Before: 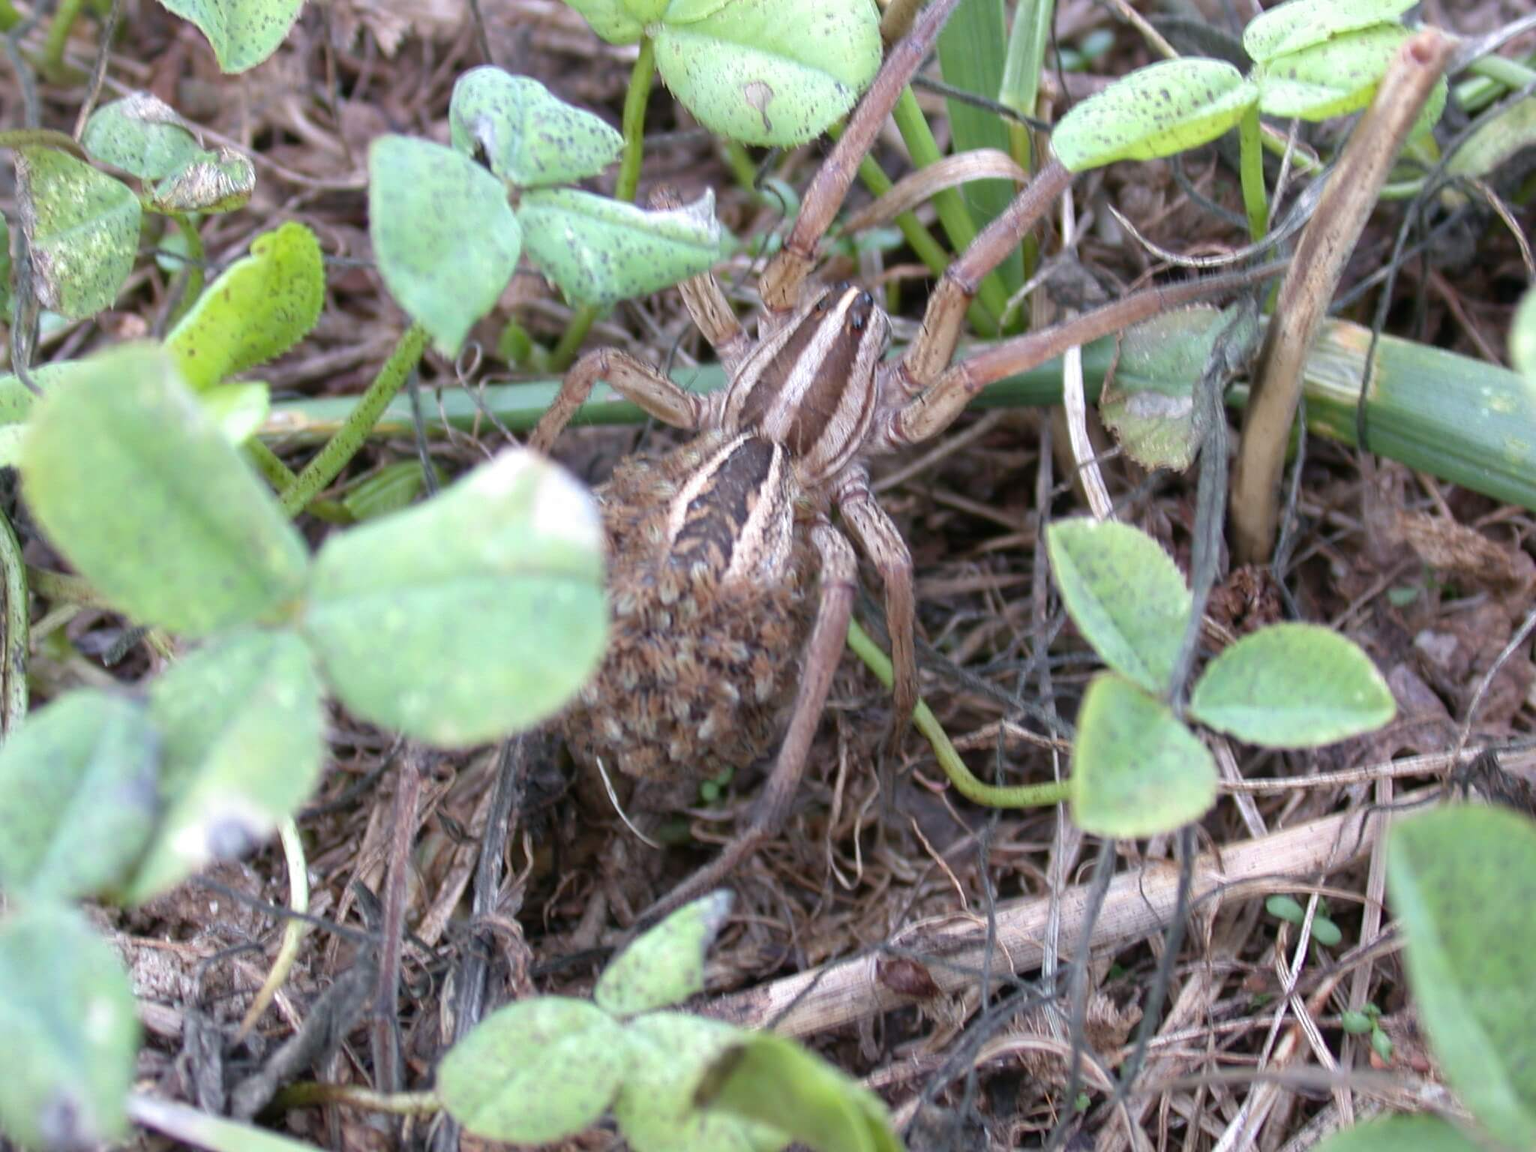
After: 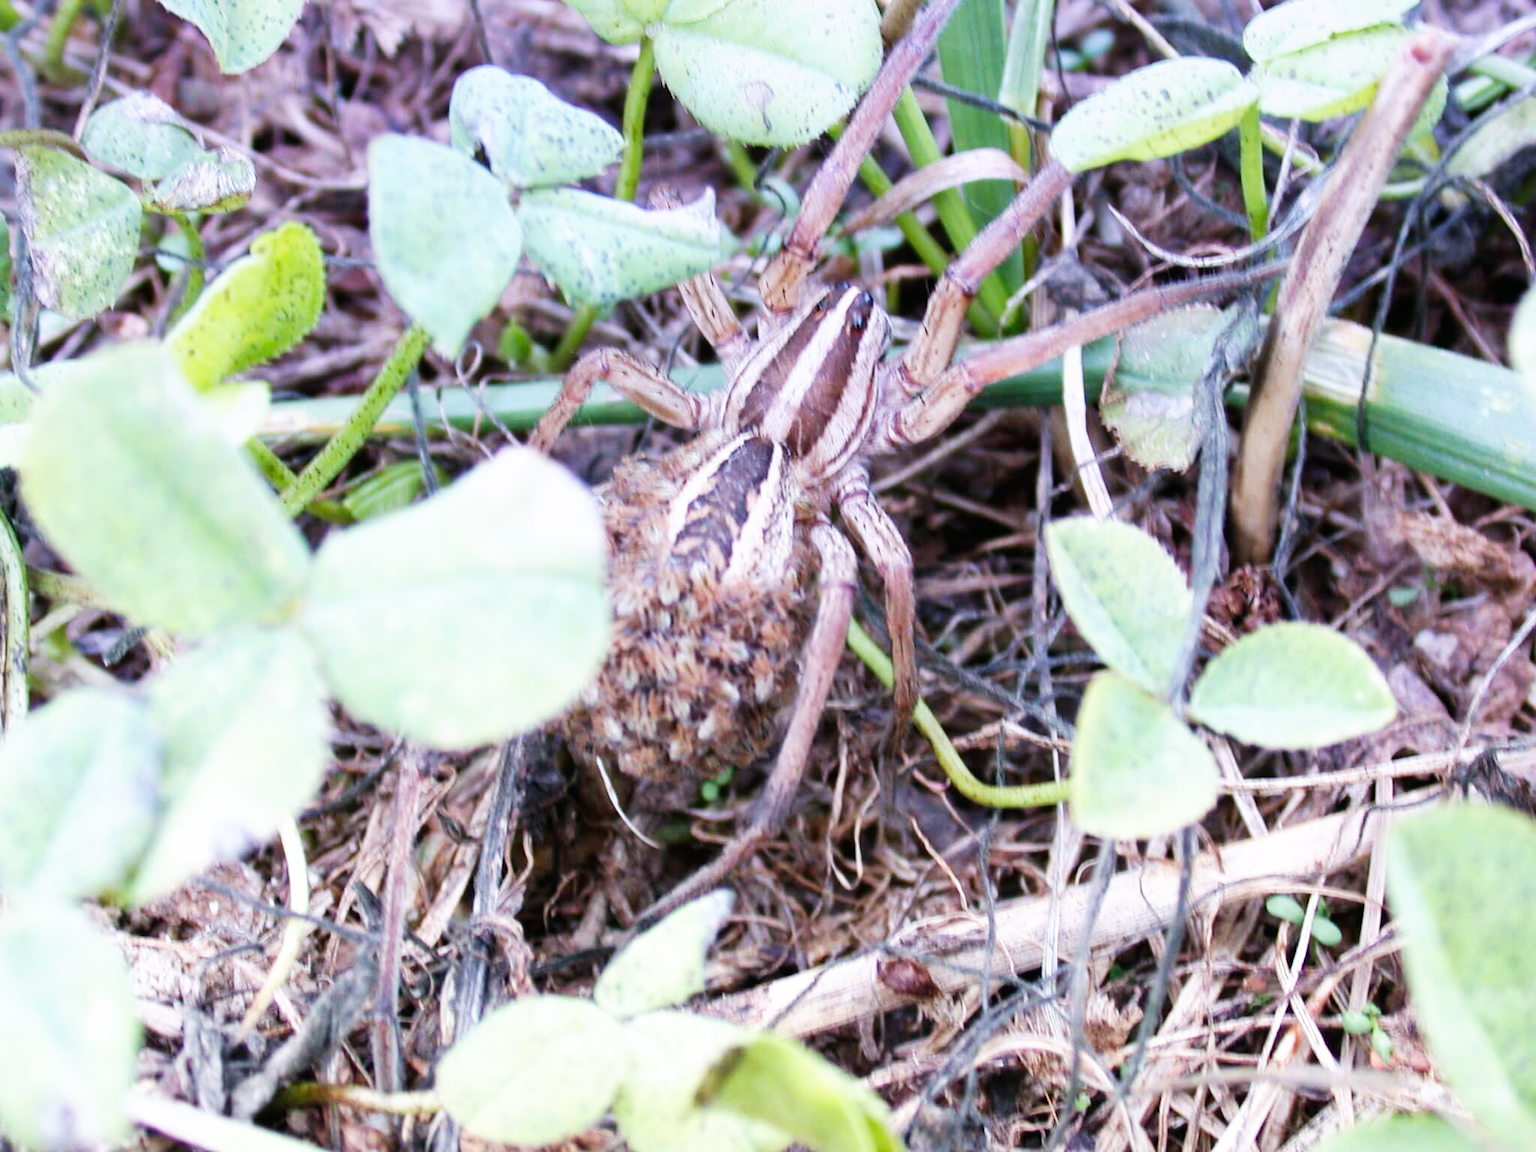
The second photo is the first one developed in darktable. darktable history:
graduated density: hue 238.83°, saturation 50%
base curve: curves: ch0 [(0, 0) (0.007, 0.004) (0.027, 0.03) (0.046, 0.07) (0.207, 0.54) (0.442, 0.872) (0.673, 0.972) (1, 1)], preserve colors none
